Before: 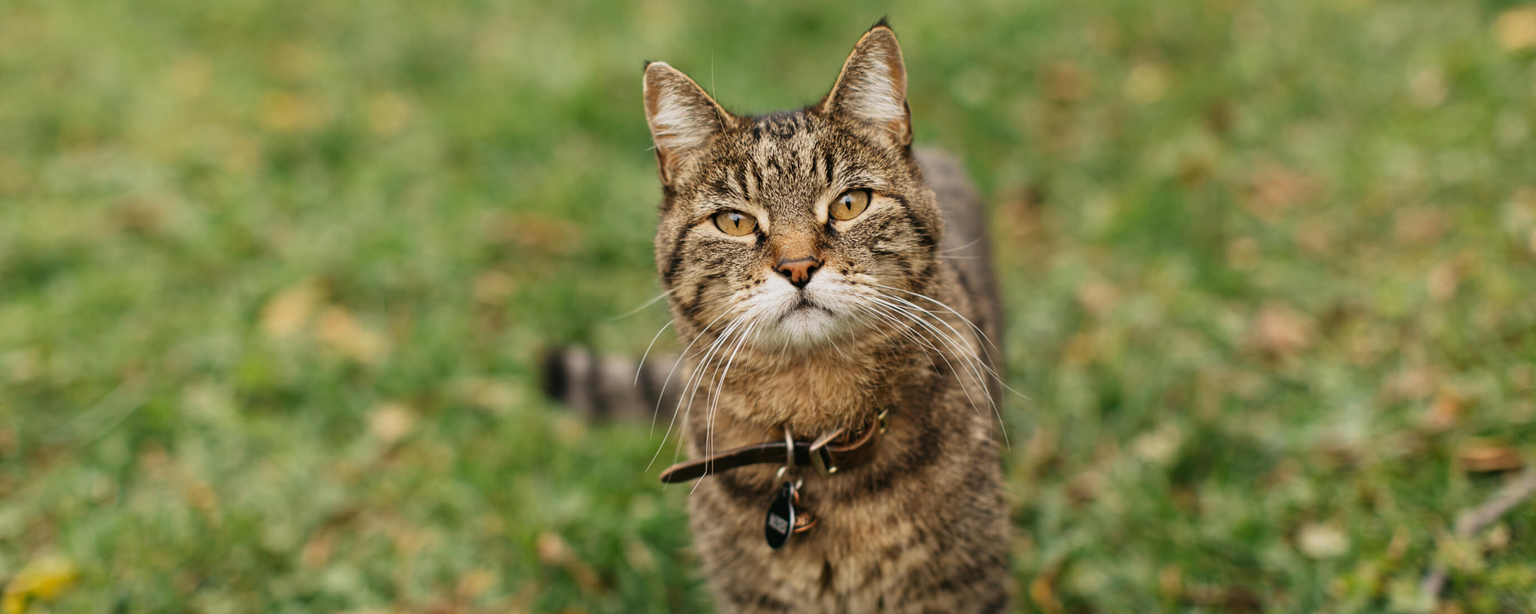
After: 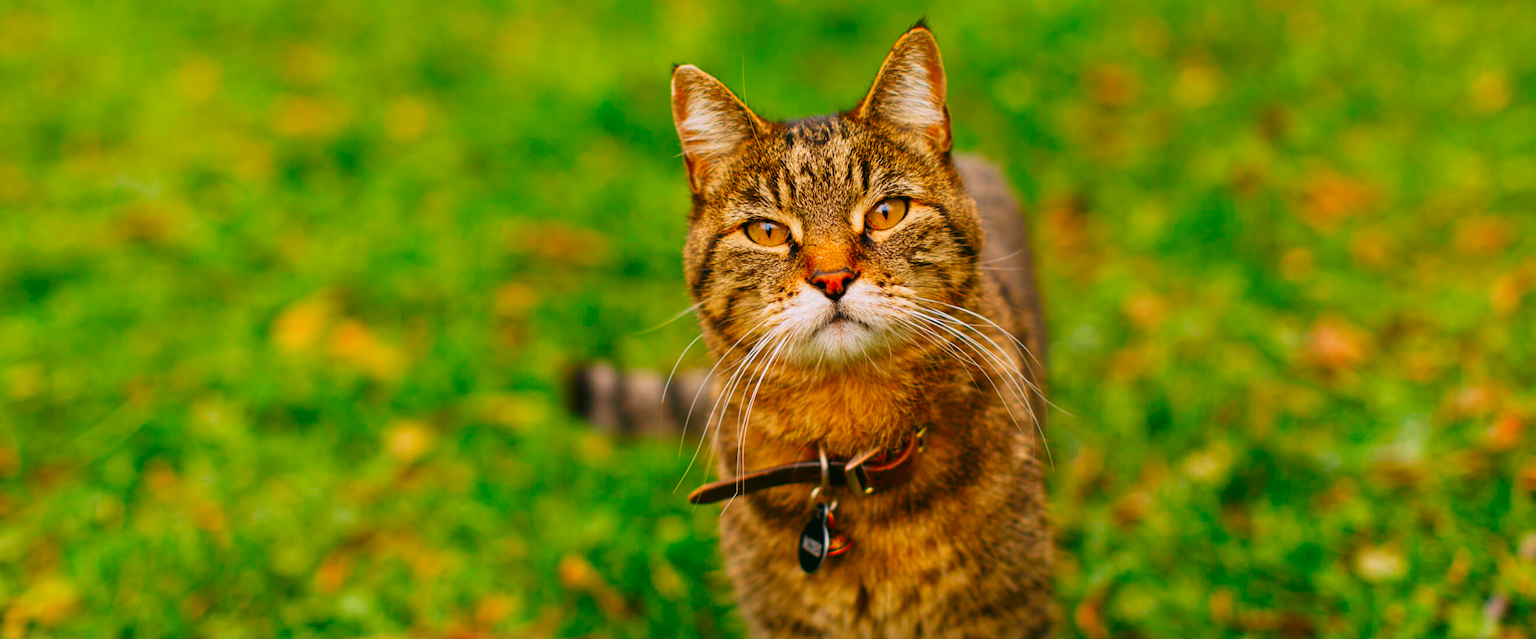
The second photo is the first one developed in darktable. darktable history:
color correction: highlights a* 1.59, highlights b* -1.7, saturation 2.48
crop: right 4.126%, bottom 0.031%
